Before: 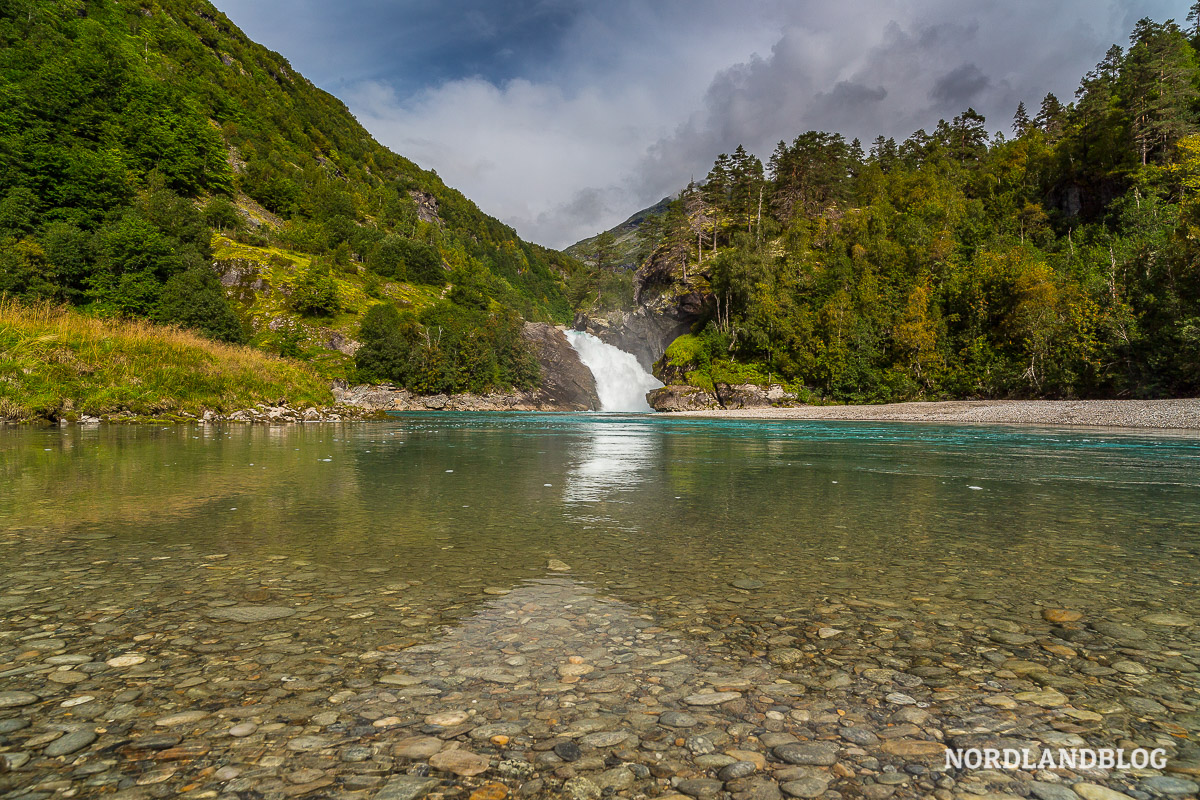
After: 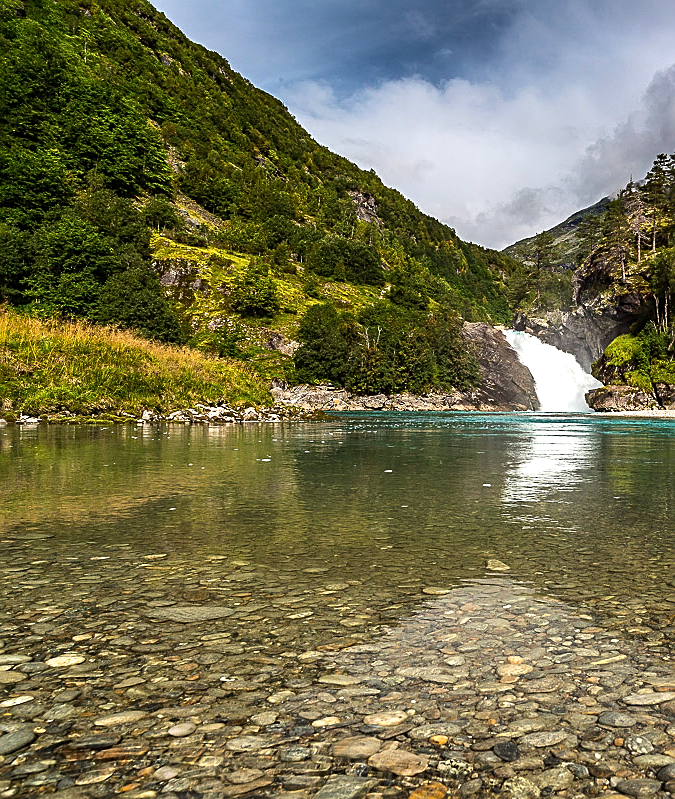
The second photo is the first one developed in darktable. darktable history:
tone equalizer: -8 EV -0.75 EV, -7 EV -0.7 EV, -6 EV -0.6 EV, -5 EV -0.4 EV, -3 EV 0.4 EV, -2 EV 0.6 EV, -1 EV 0.7 EV, +0 EV 0.75 EV, edges refinement/feathering 500, mask exposure compensation -1.57 EV, preserve details no
crop: left 5.114%, right 38.589%
sharpen: on, module defaults
